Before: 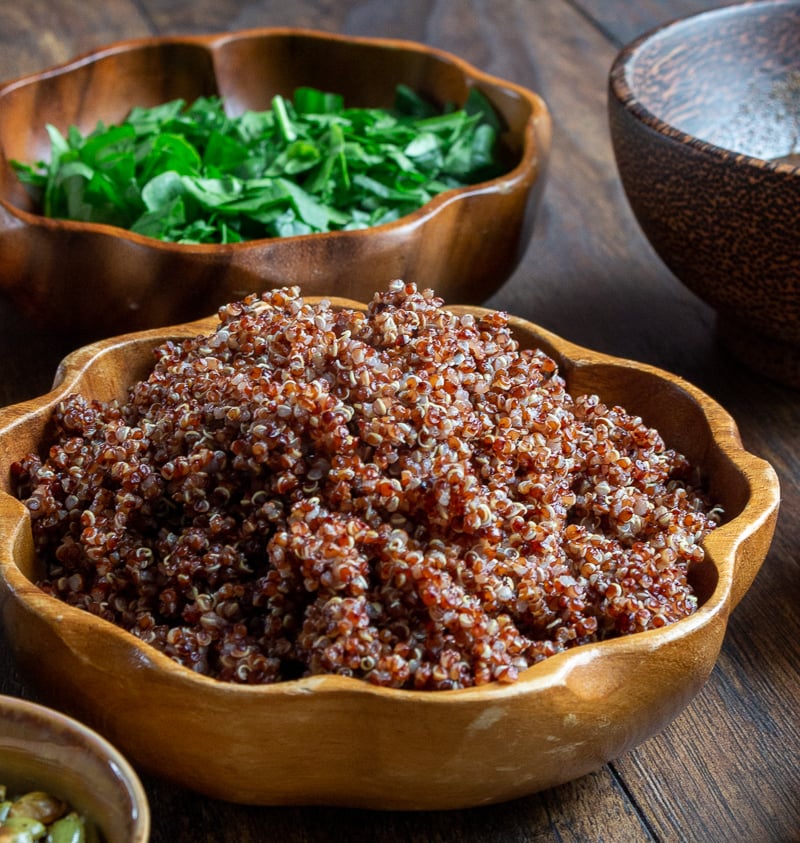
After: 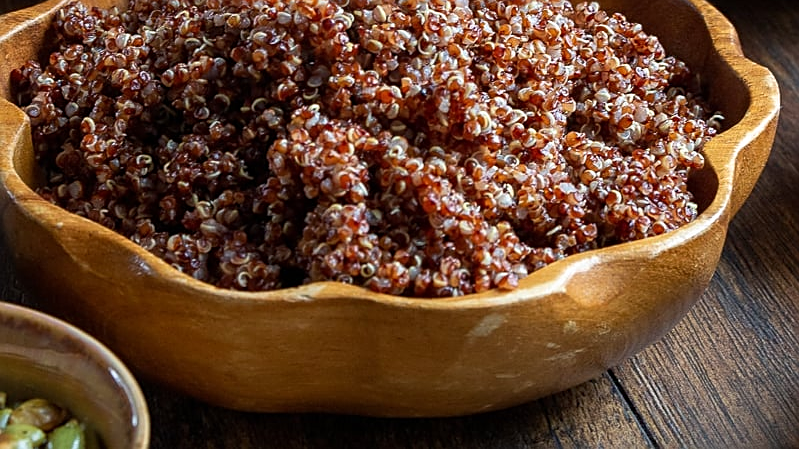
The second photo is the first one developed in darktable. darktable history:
crop and rotate: top 46.667%, right 0.037%
sharpen: on, module defaults
